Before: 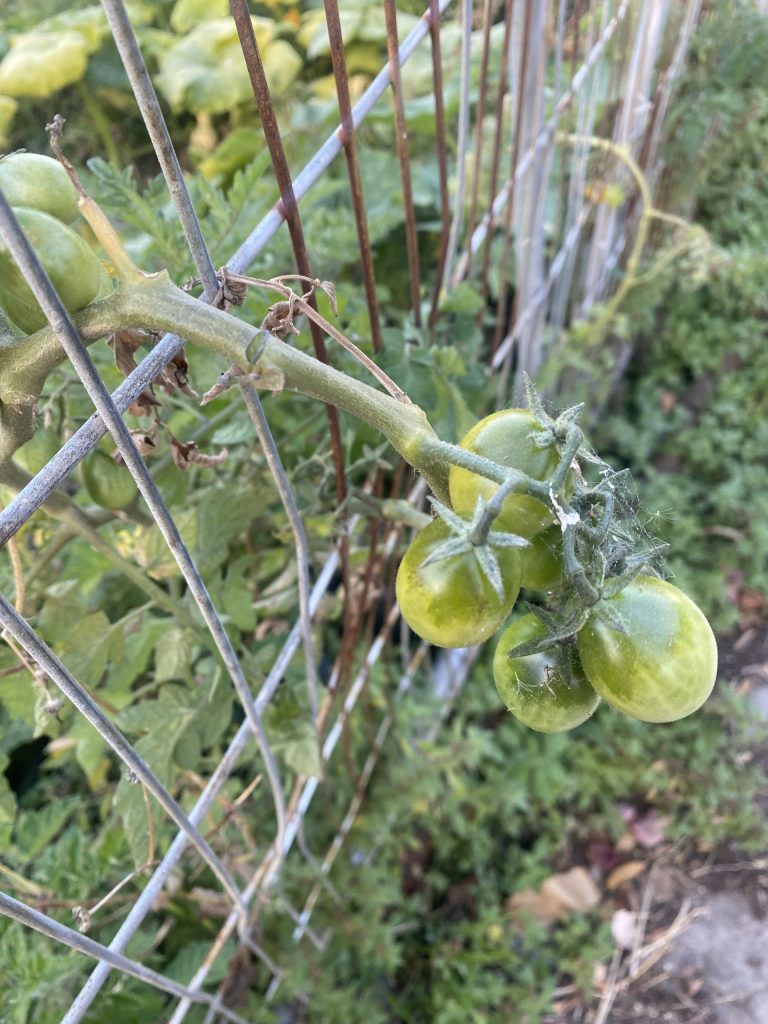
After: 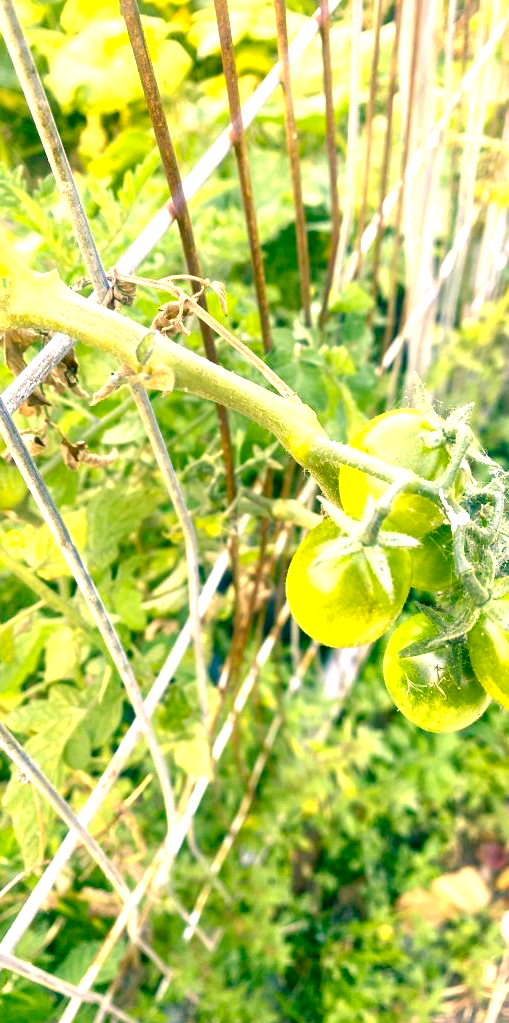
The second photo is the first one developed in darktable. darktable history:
crop and rotate: left 14.331%, right 19.357%
exposure: black level correction 0.001, exposure 1.399 EV, compensate highlight preservation false
color correction: highlights a* 5.64, highlights b* 33.26, shadows a* -25.42, shadows b* 3.78
tone equalizer: edges refinement/feathering 500, mask exposure compensation -1.57 EV, preserve details no
color balance rgb: shadows lift › luminance -7.925%, shadows lift › chroma 2.275%, shadows lift › hue 164.73°, perceptual saturation grading › global saturation 20%, perceptual saturation grading › highlights -24.76%, perceptual saturation grading › shadows 49.631%, global vibrance 41.094%
